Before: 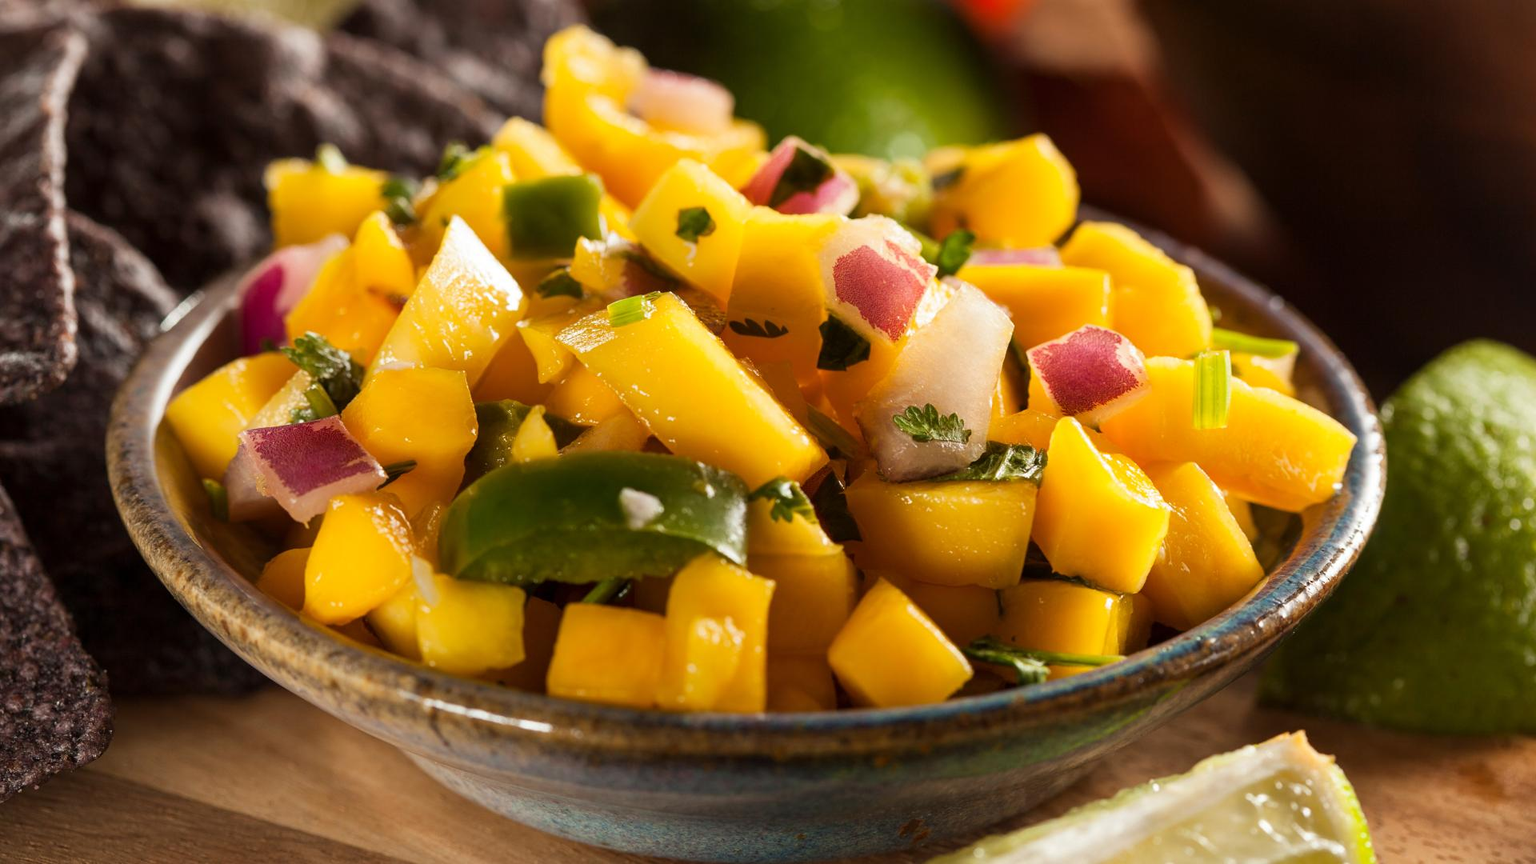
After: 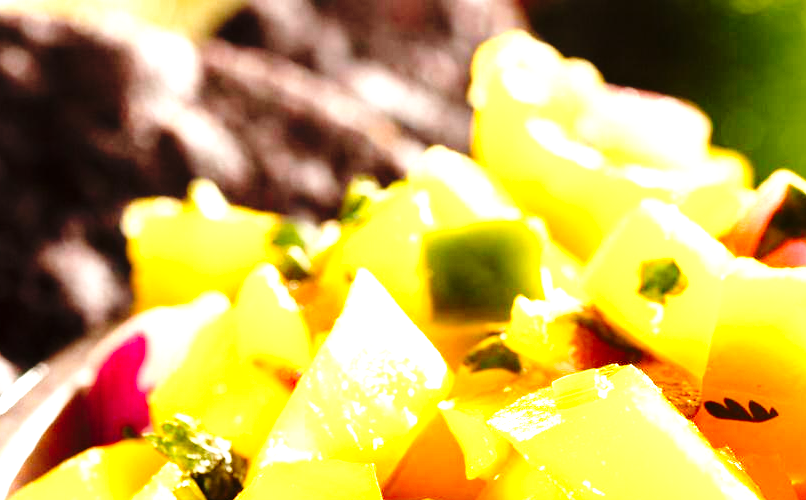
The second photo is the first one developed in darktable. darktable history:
crop and rotate: left 10.817%, top 0.062%, right 47.194%, bottom 53.626%
tone curve: curves: ch0 [(0, 0) (0.003, 0.002) (0.011, 0.006) (0.025, 0.014) (0.044, 0.025) (0.069, 0.039) (0.1, 0.056) (0.136, 0.082) (0.177, 0.116) (0.224, 0.163) (0.277, 0.233) (0.335, 0.311) (0.399, 0.396) (0.468, 0.488) (0.543, 0.588) (0.623, 0.695) (0.709, 0.809) (0.801, 0.912) (0.898, 0.997) (1, 1)], preserve colors none
base curve: curves: ch0 [(0, 0) (0.028, 0.03) (0.121, 0.232) (0.46, 0.748) (0.859, 0.968) (1, 1)], preserve colors none
exposure: exposure 0.766 EV, compensate highlight preservation false
